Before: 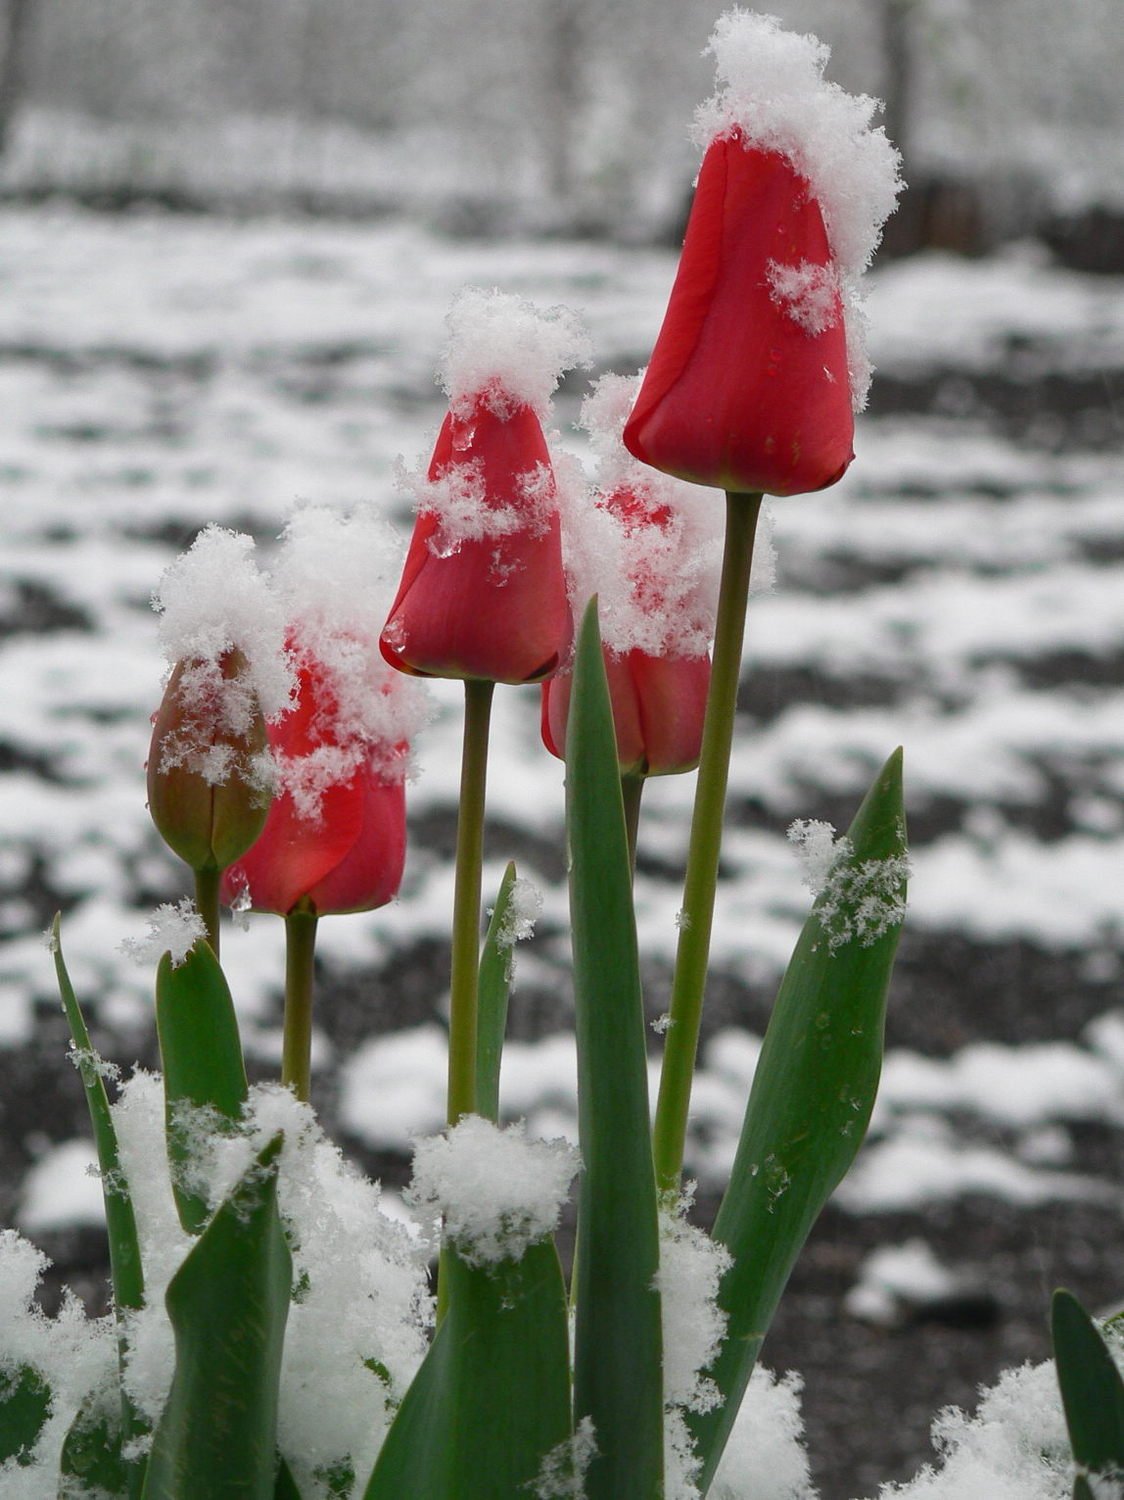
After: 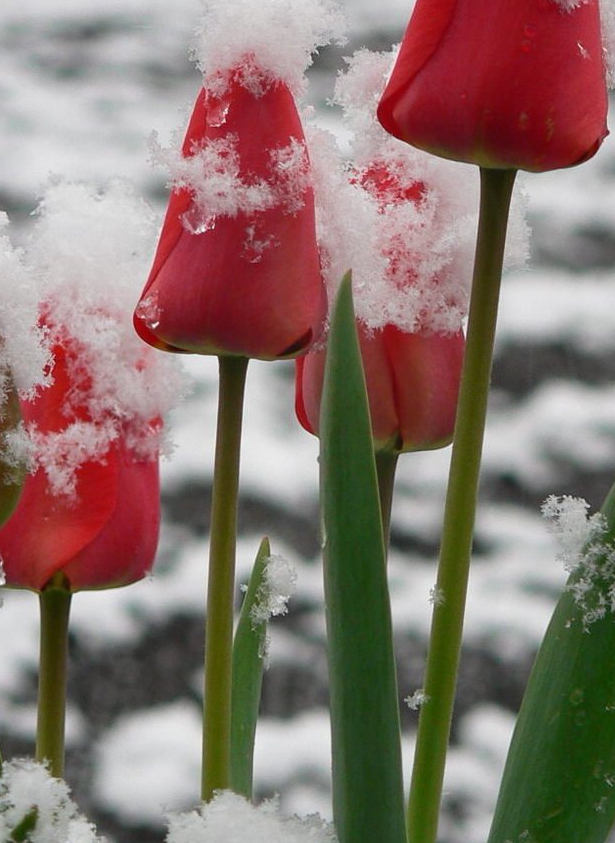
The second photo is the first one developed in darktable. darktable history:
crop and rotate: left 21.967%, top 21.662%, right 23.269%, bottom 22.094%
